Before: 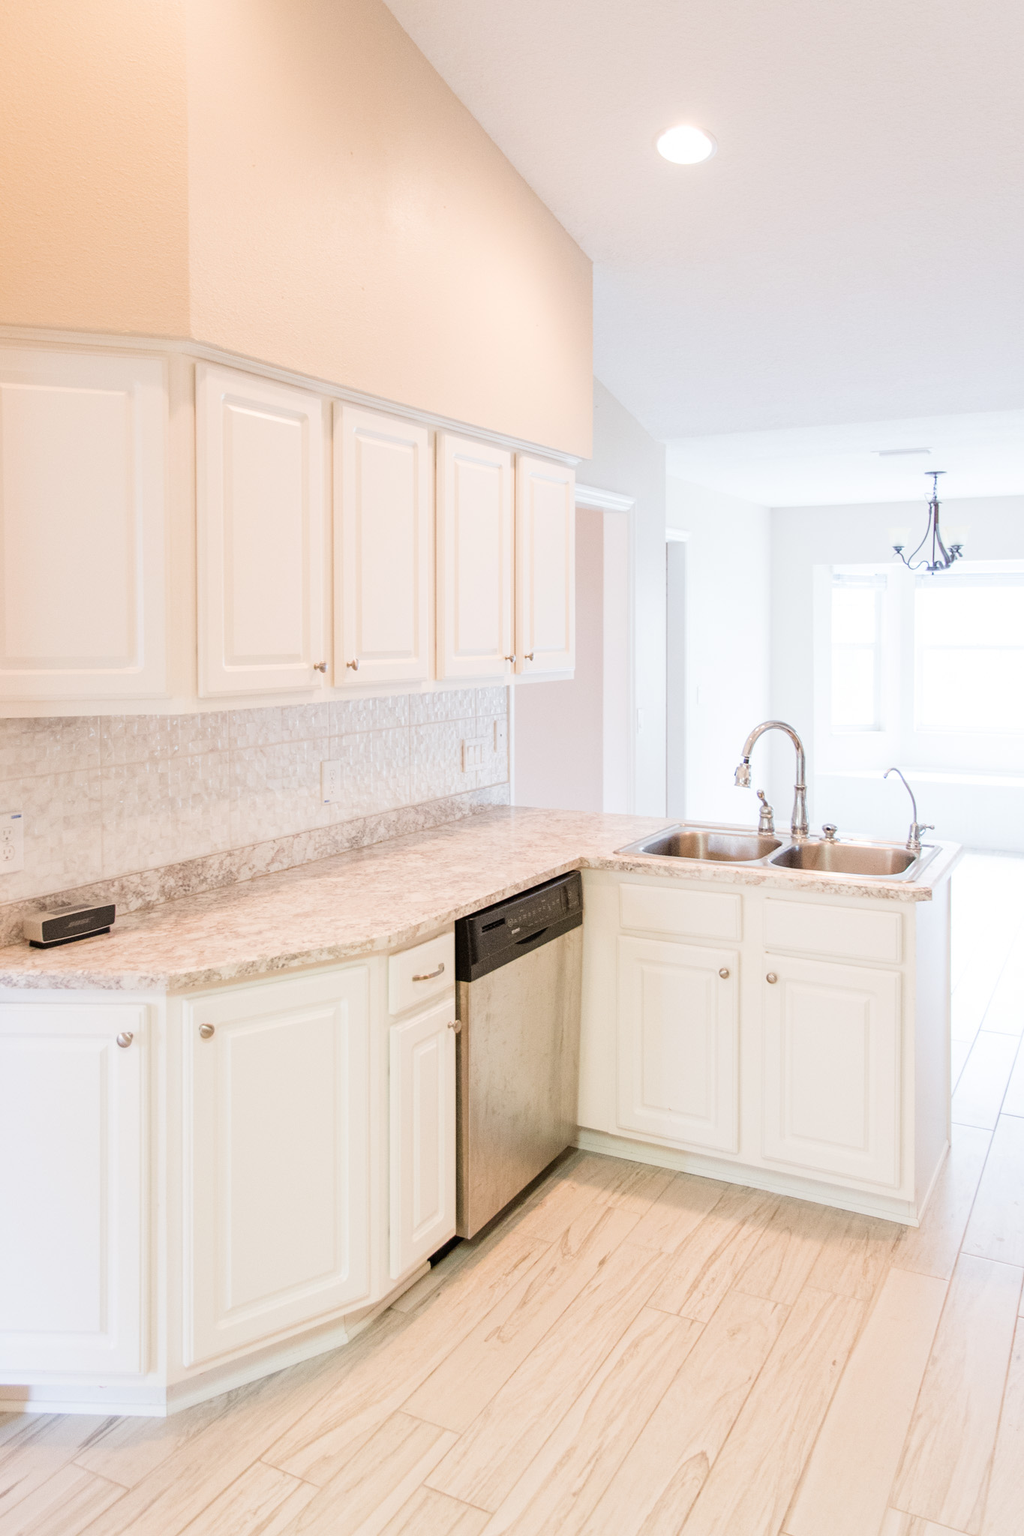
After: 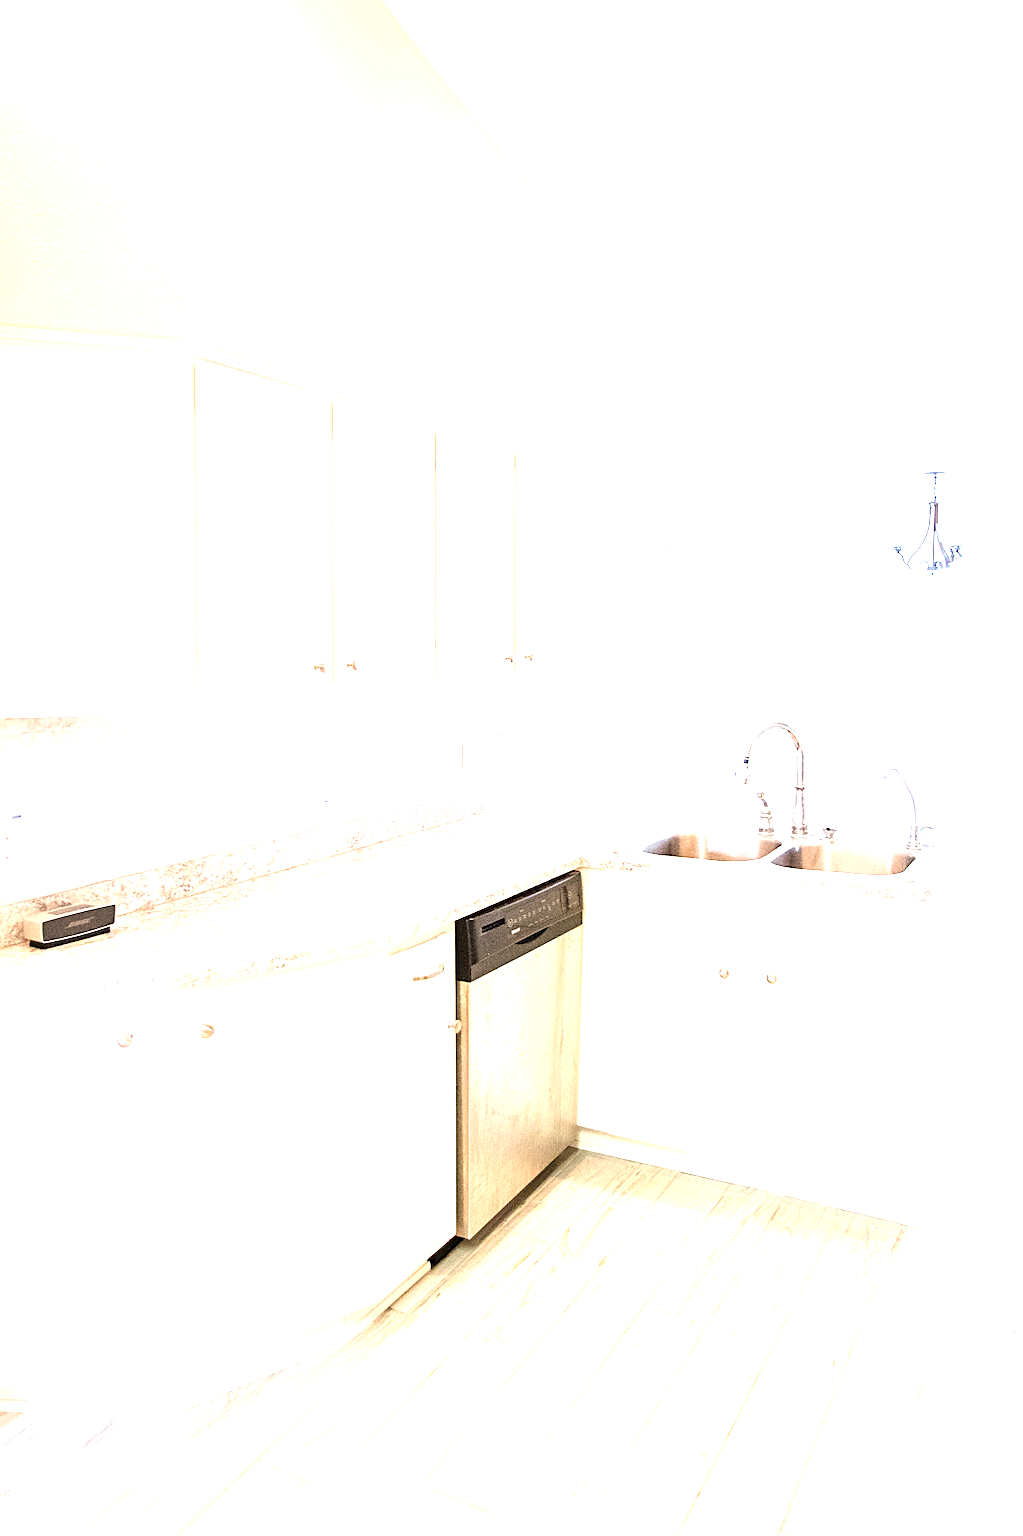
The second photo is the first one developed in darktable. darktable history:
exposure: black level correction 0, exposure 1.401 EV, compensate exposure bias true, compensate highlight preservation false
sharpen: amount 0.591
